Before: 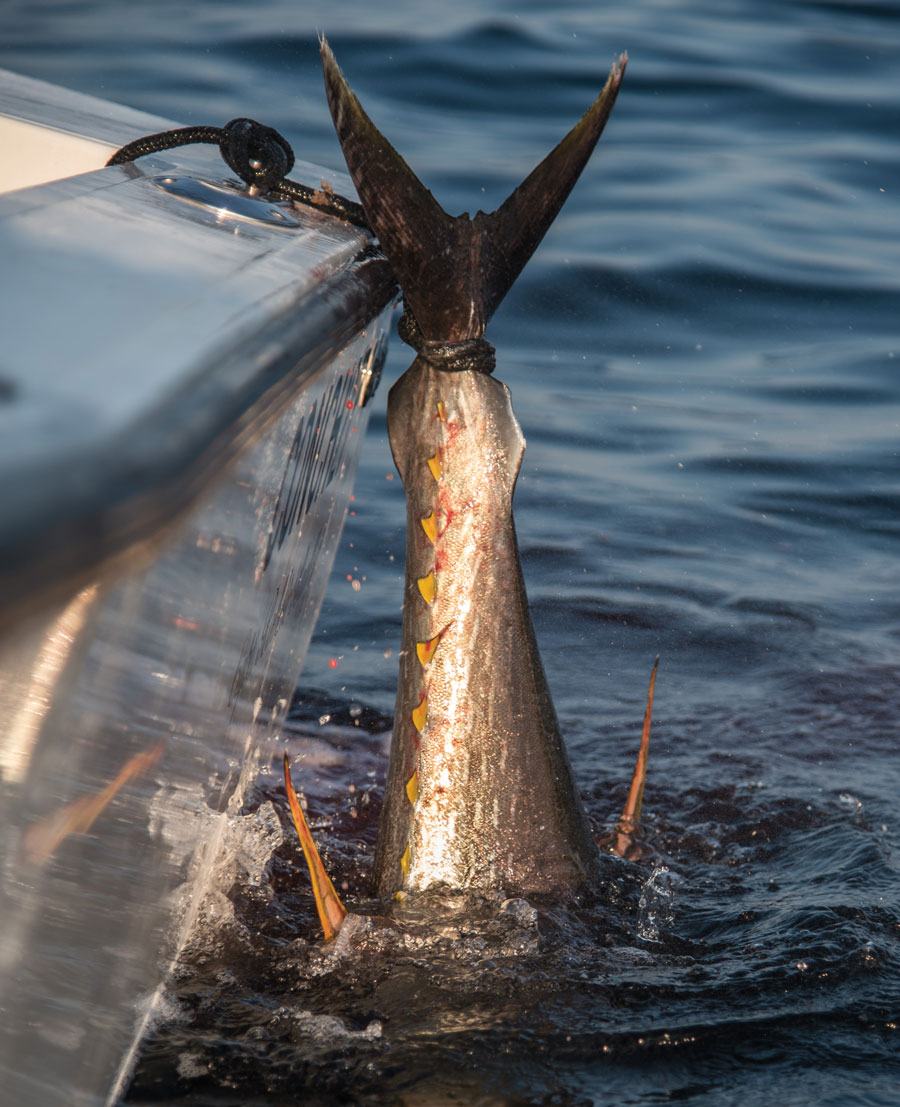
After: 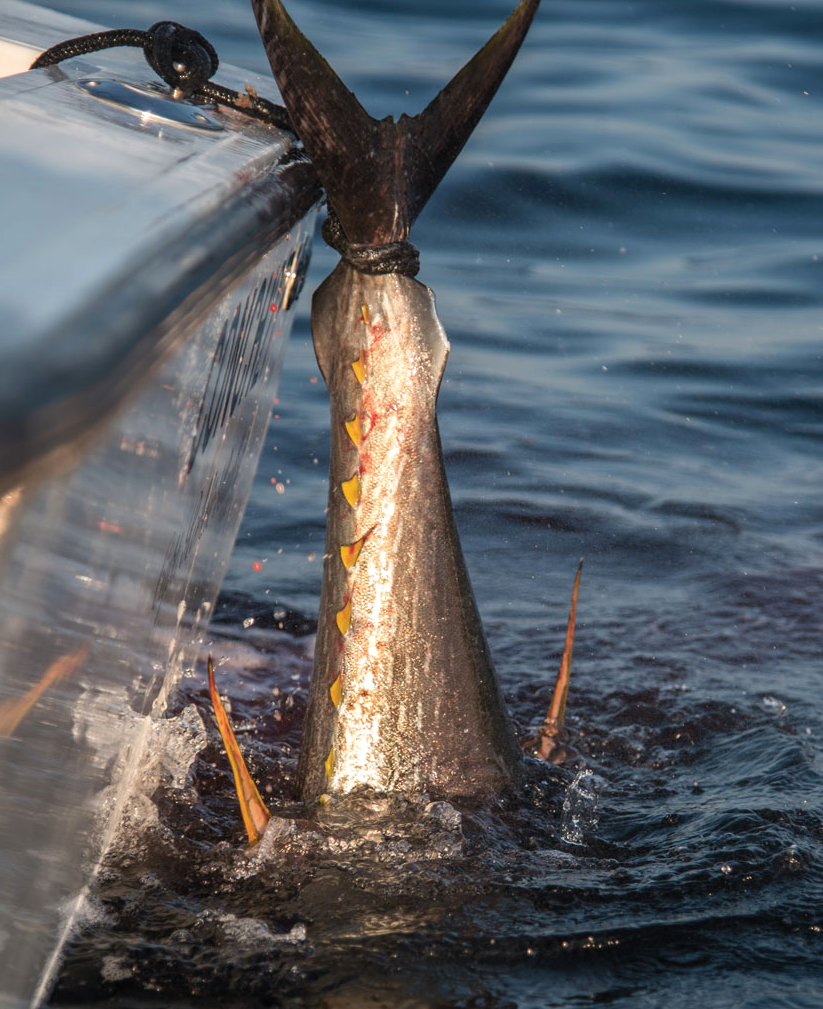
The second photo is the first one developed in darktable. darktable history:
exposure: exposure 0.129 EV, compensate highlight preservation false
crop and rotate: left 8.51%, top 8.783%
